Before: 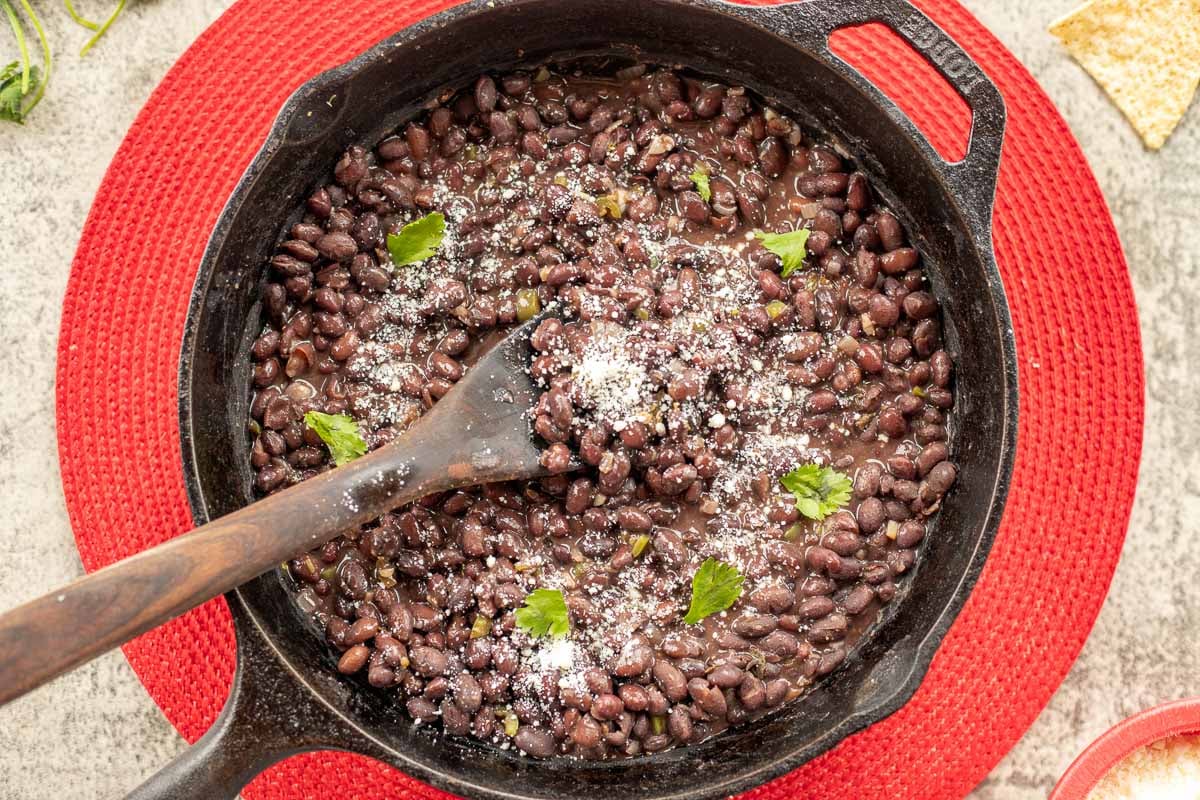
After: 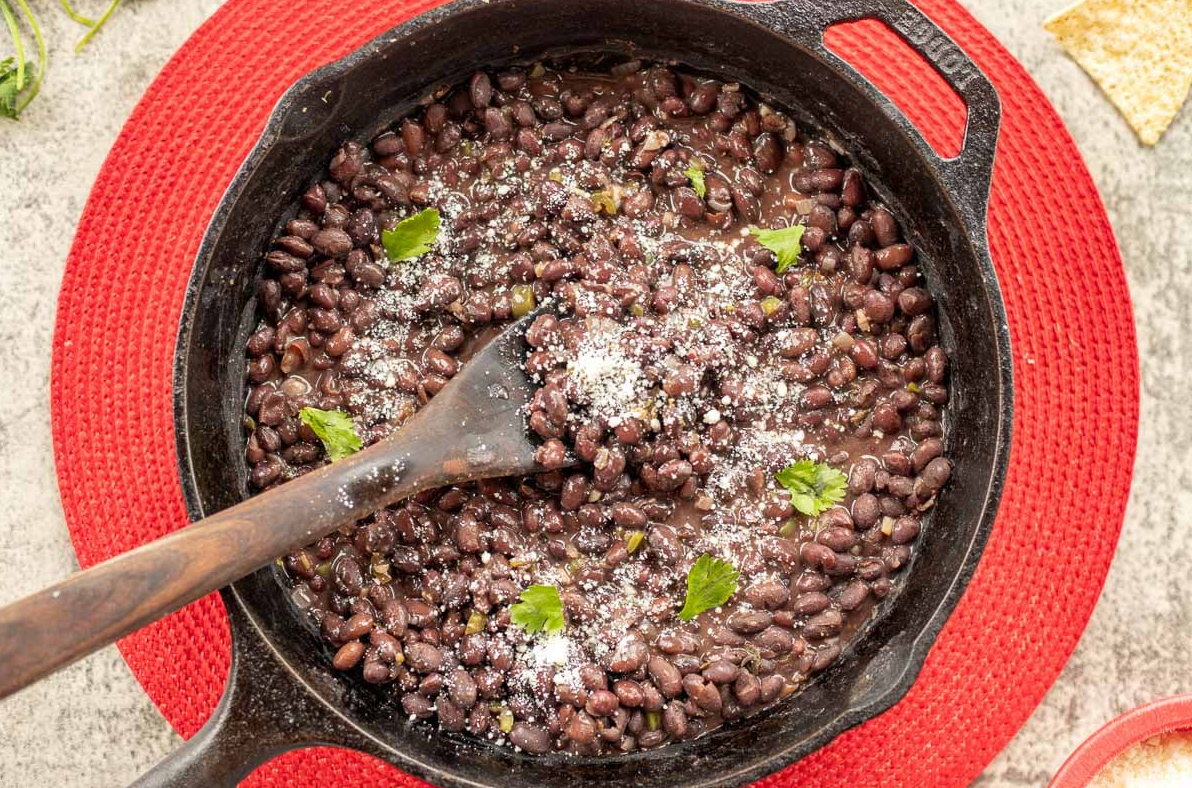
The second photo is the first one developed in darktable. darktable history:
crop: left 0.446%, top 0.517%, right 0.143%, bottom 0.876%
